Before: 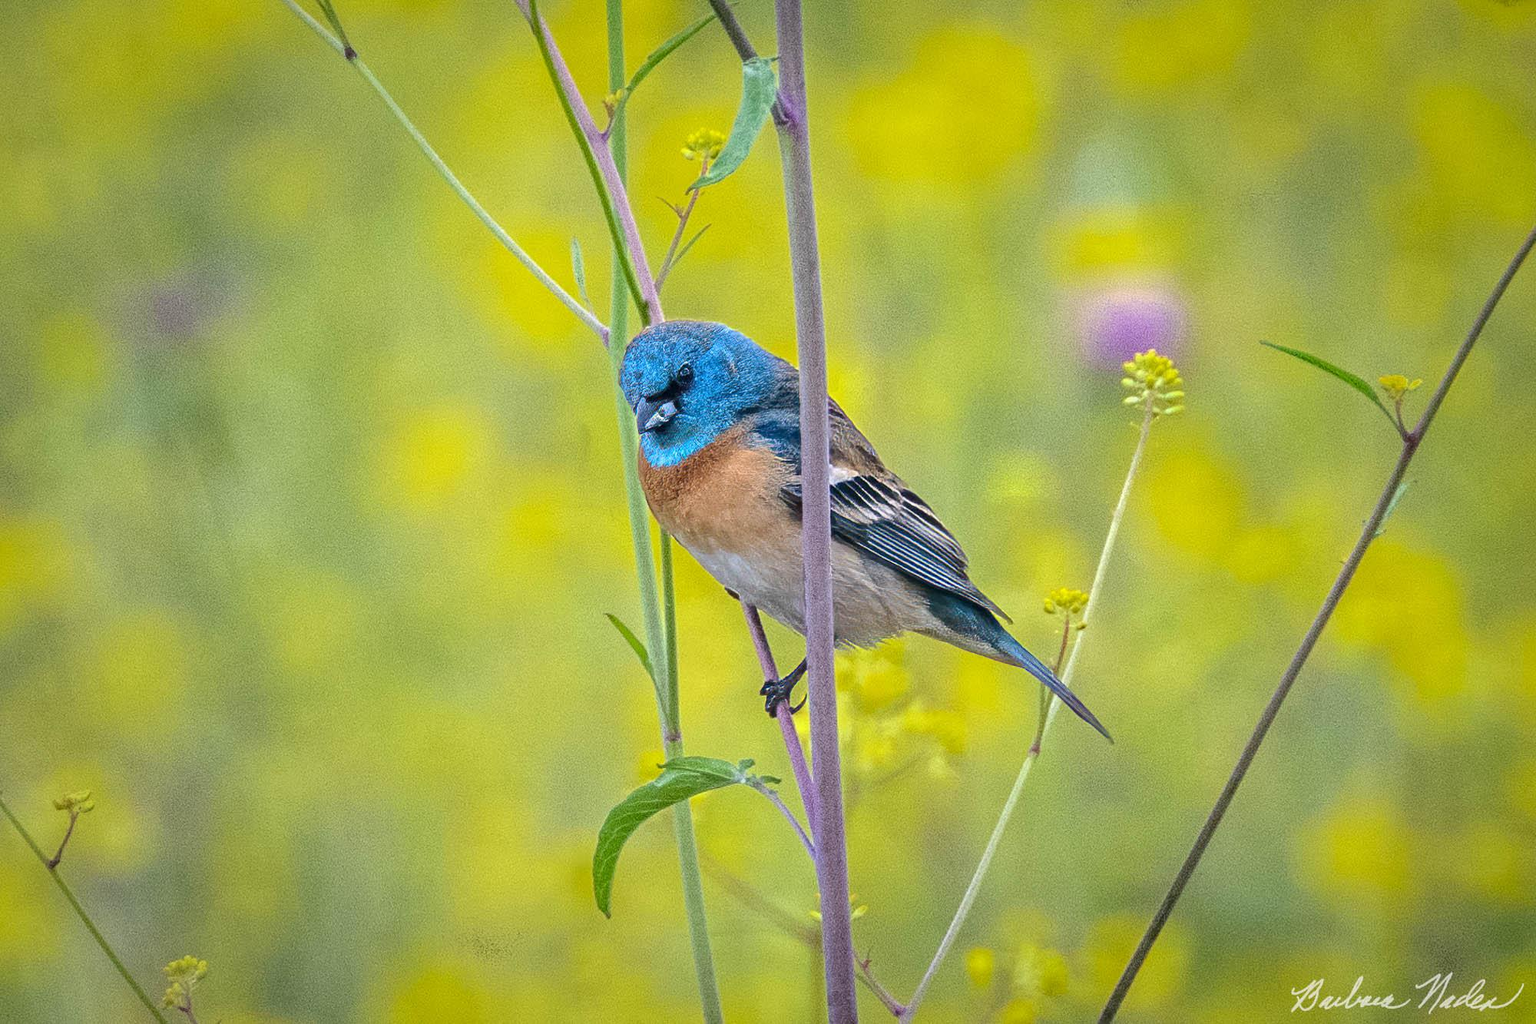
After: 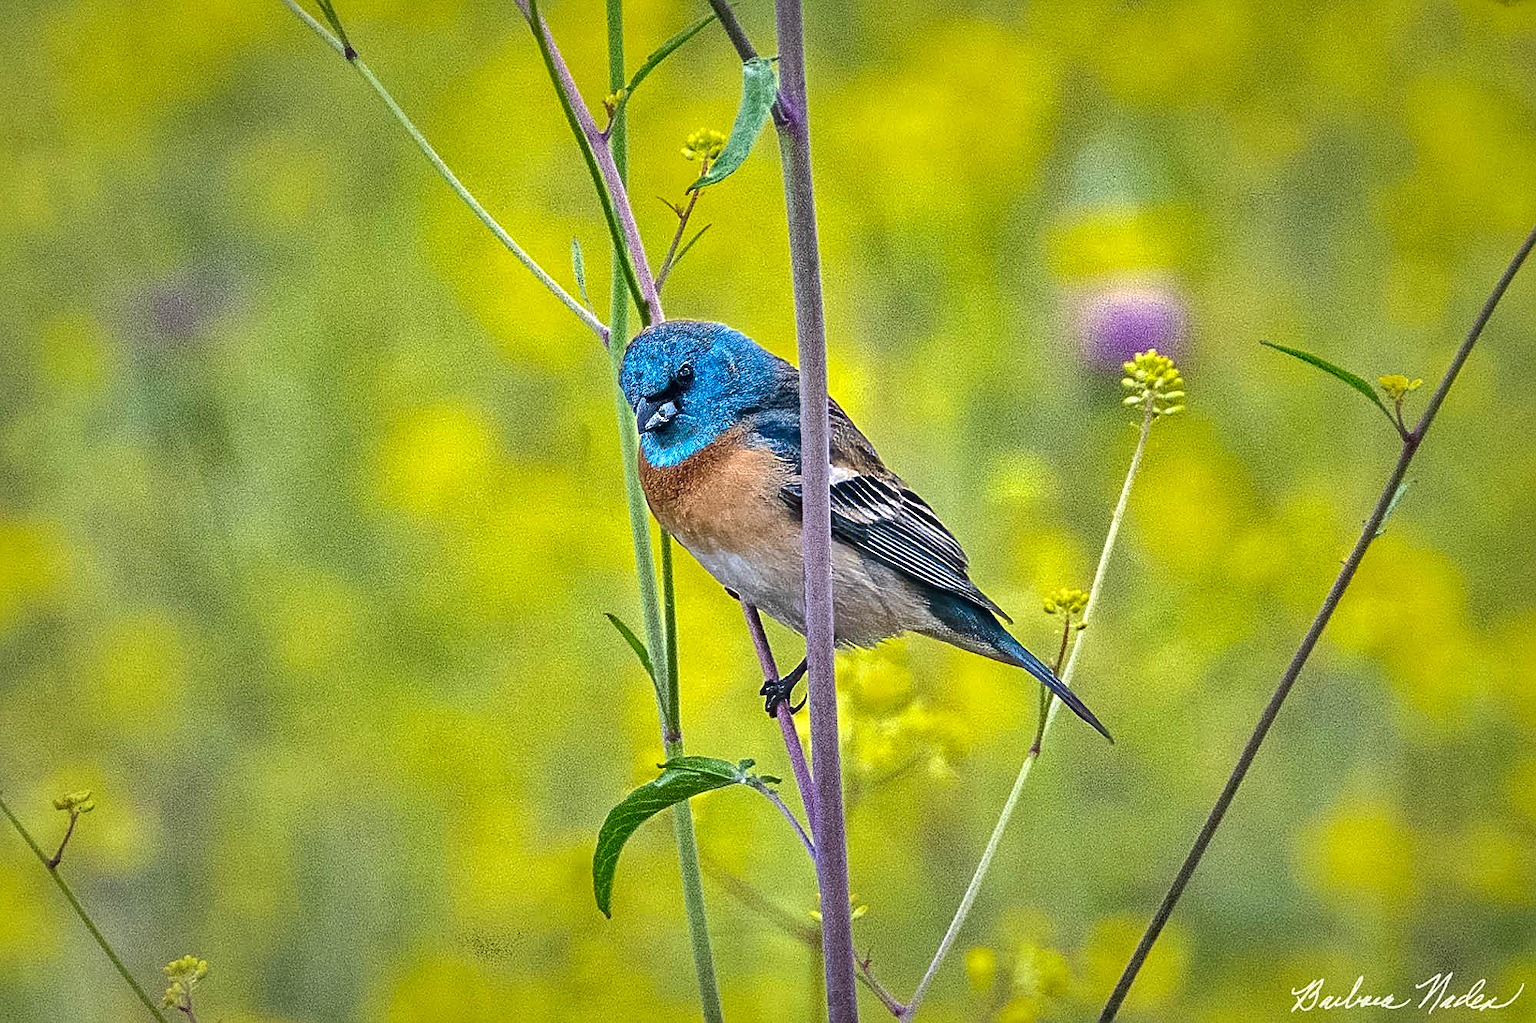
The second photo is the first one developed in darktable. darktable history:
shadows and highlights: shadows 75, highlights -60.85, soften with gaussian
tone equalizer: -8 EV -0.417 EV, -7 EV -0.389 EV, -6 EV -0.333 EV, -5 EV -0.222 EV, -3 EV 0.222 EV, -2 EV 0.333 EV, -1 EV 0.389 EV, +0 EV 0.417 EV, edges refinement/feathering 500, mask exposure compensation -1.57 EV, preserve details no
sharpen: on, module defaults
